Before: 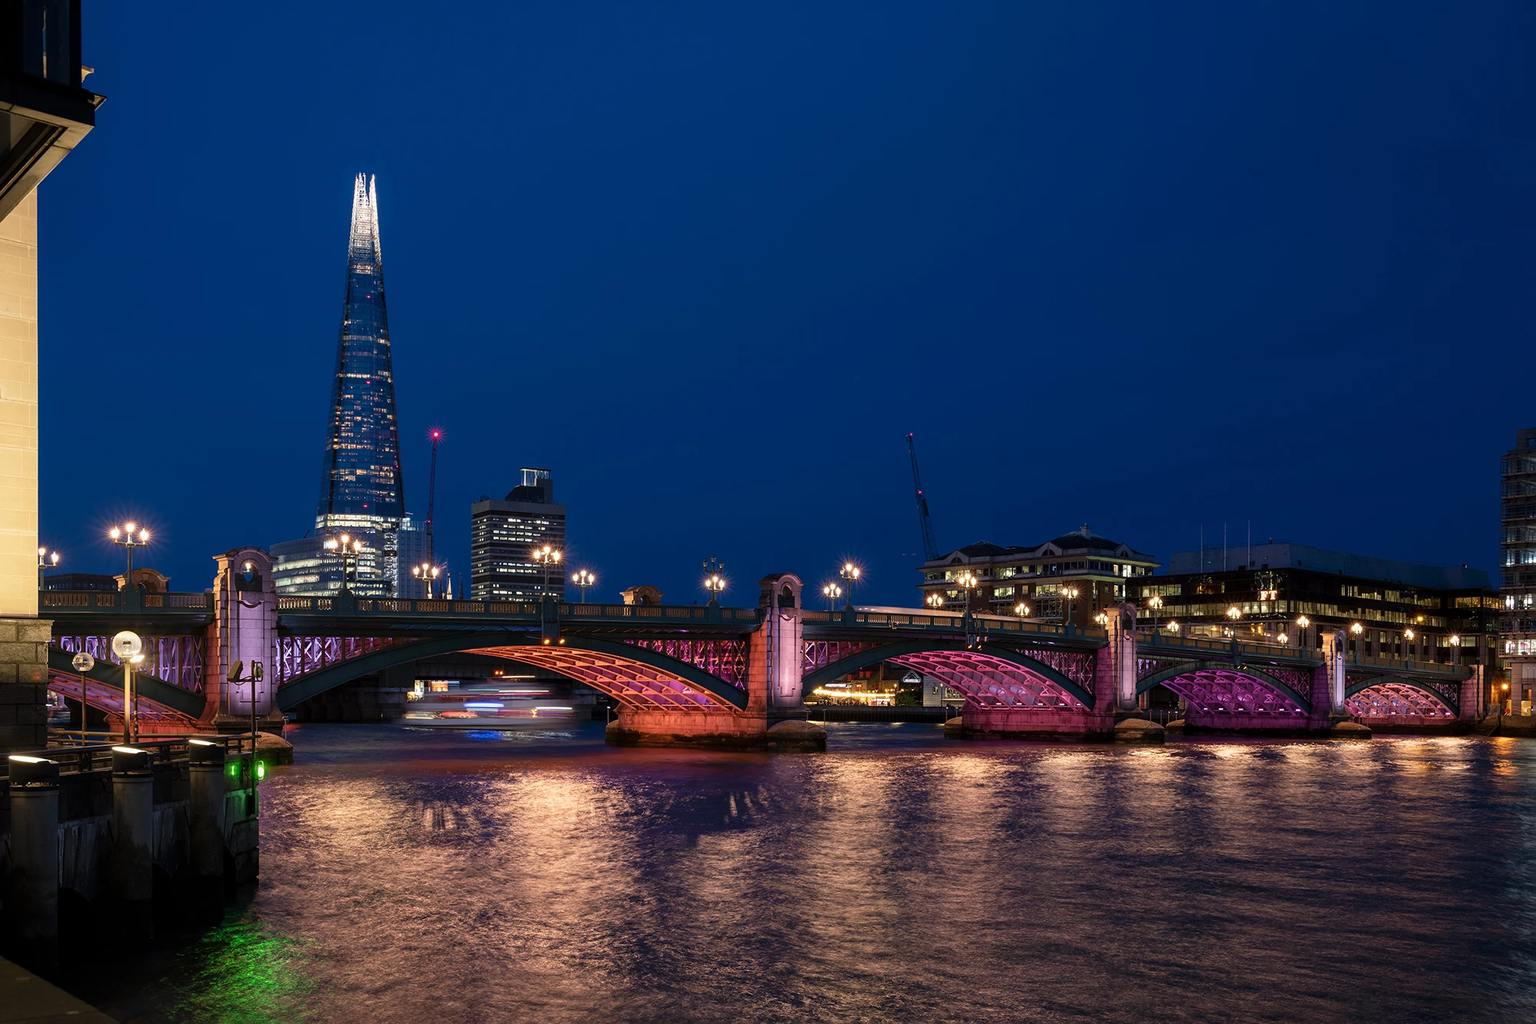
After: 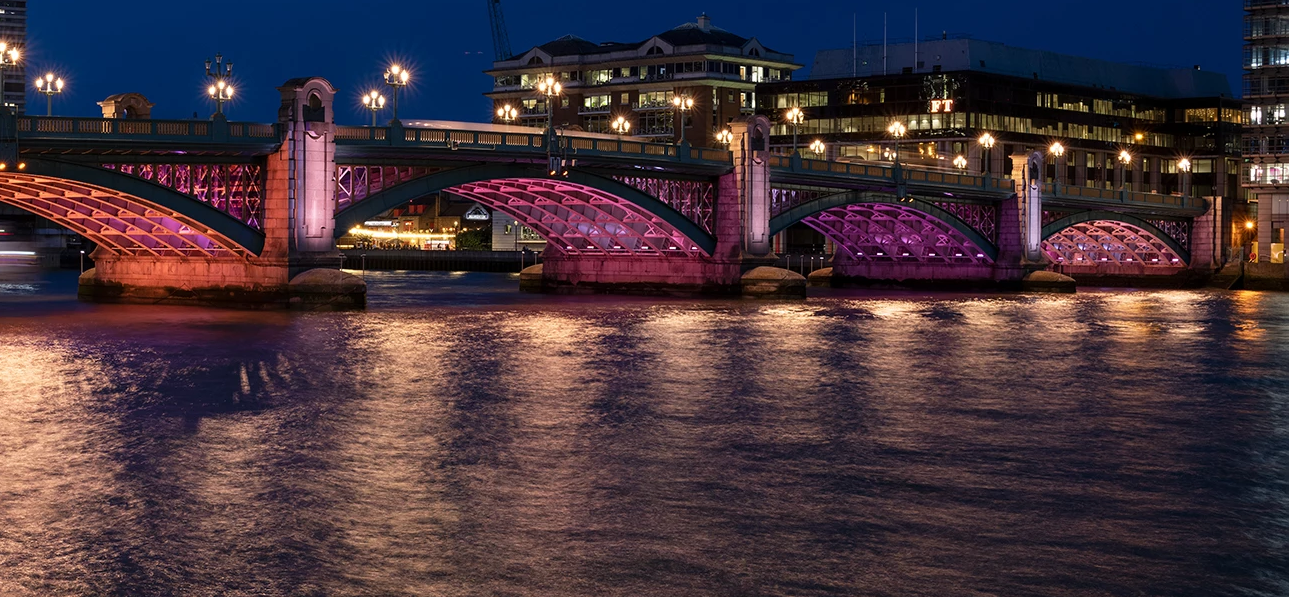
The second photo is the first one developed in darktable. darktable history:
crop and rotate: left 35.509%, top 50.238%, bottom 4.934%
